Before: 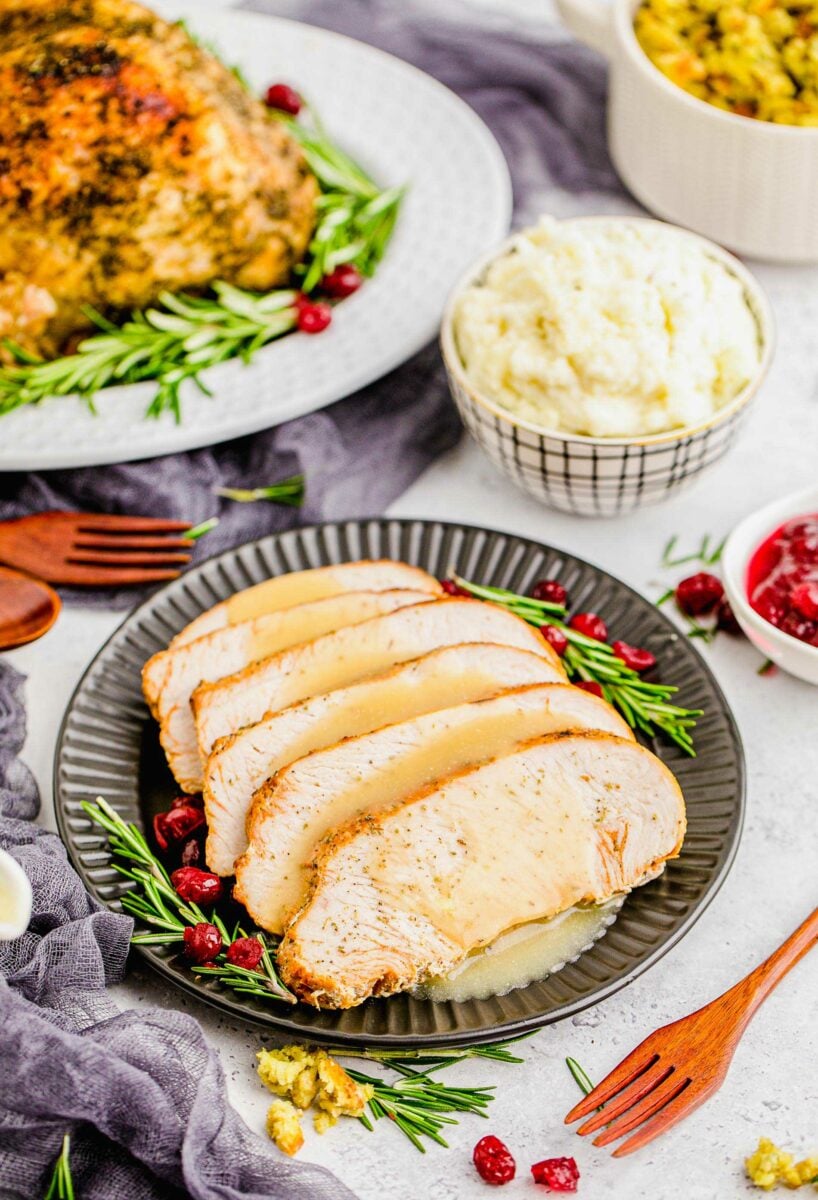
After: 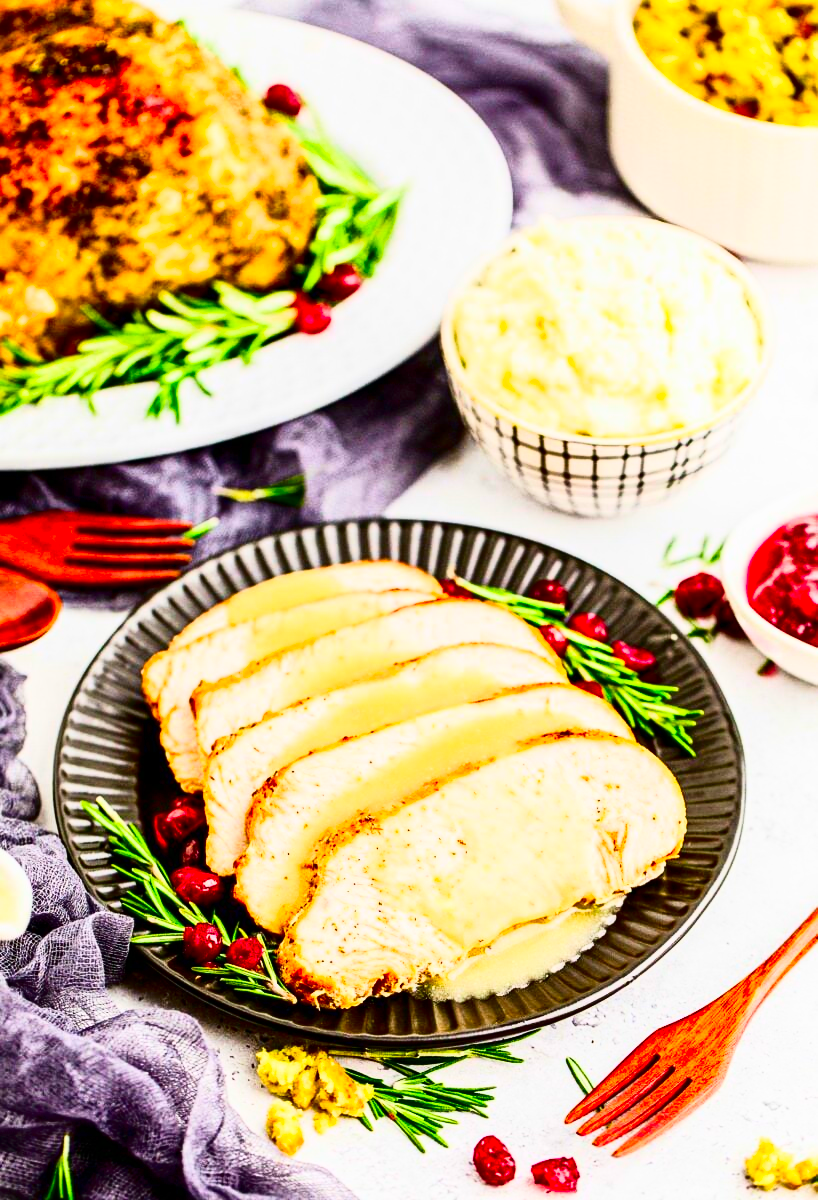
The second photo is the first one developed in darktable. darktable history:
contrast equalizer: octaves 7, y [[0.5, 0.502, 0.506, 0.511, 0.52, 0.537], [0.5 ×6], [0.505, 0.509, 0.518, 0.534, 0.553, 0.561], [0 ×6], [0 ×6]]
contrast brightness saturation: contrast 0.26, brightness 0.02, saturation 0.87
shadows and highlights: shadows -62.32, white point adjustment -5.22, highlights 61.59
